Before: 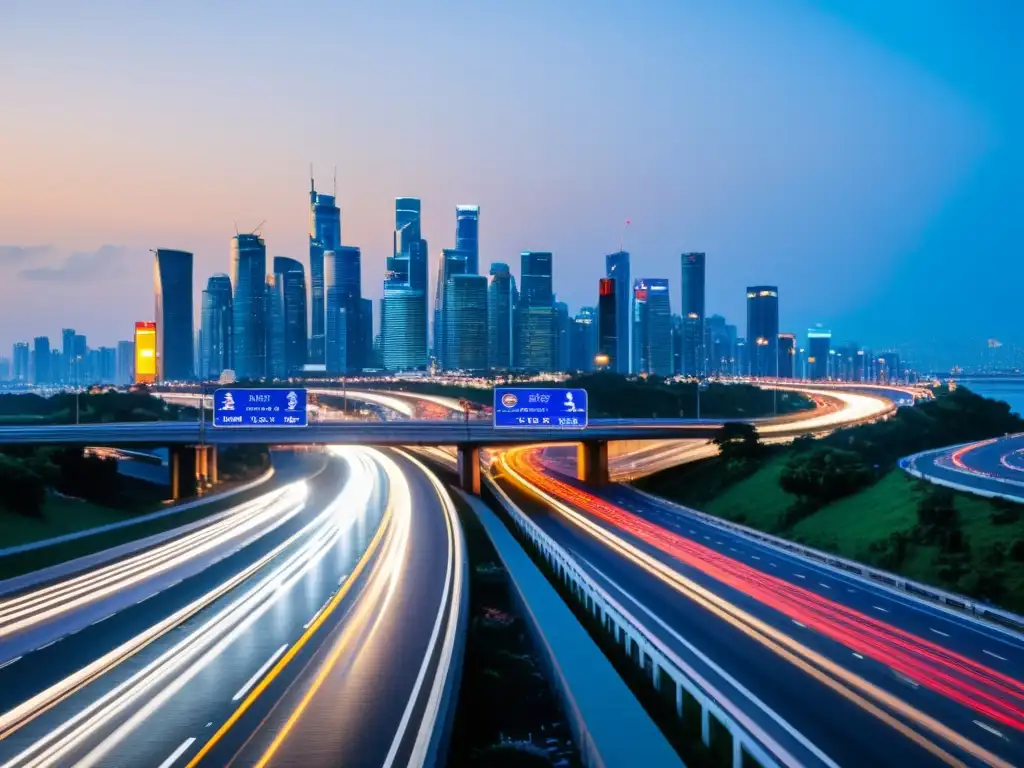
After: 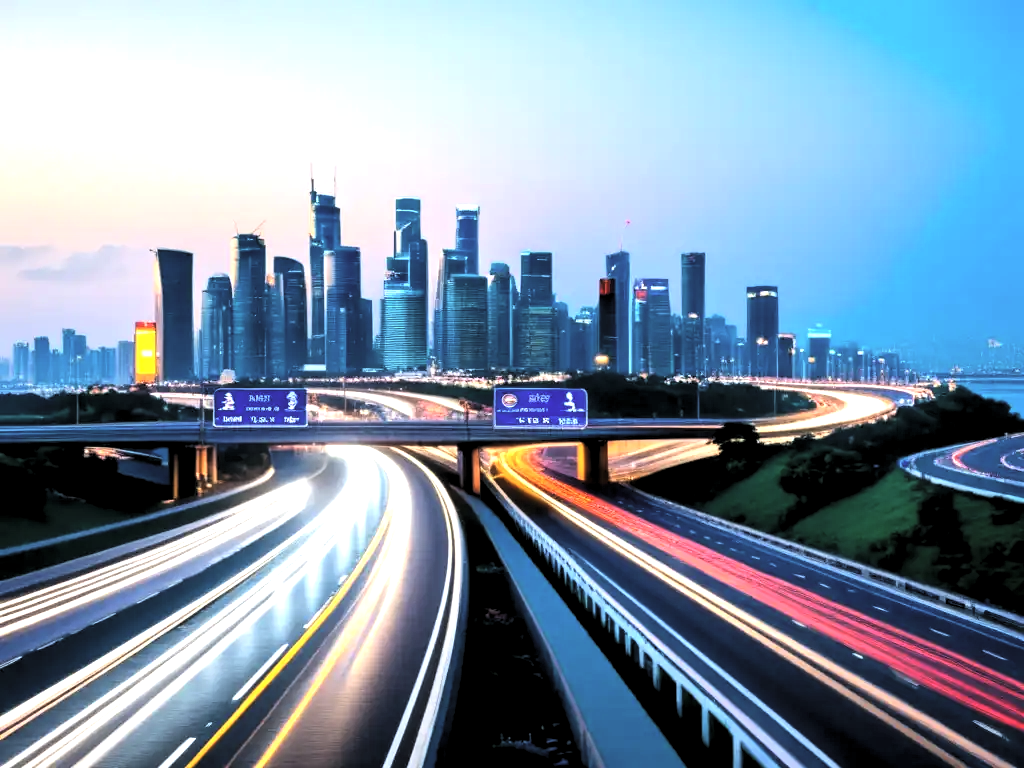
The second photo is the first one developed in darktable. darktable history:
levels: levels [0.129, 0.519, 0.867]
contrast brightness saturation: contrast 0.14, brightness 0.21
